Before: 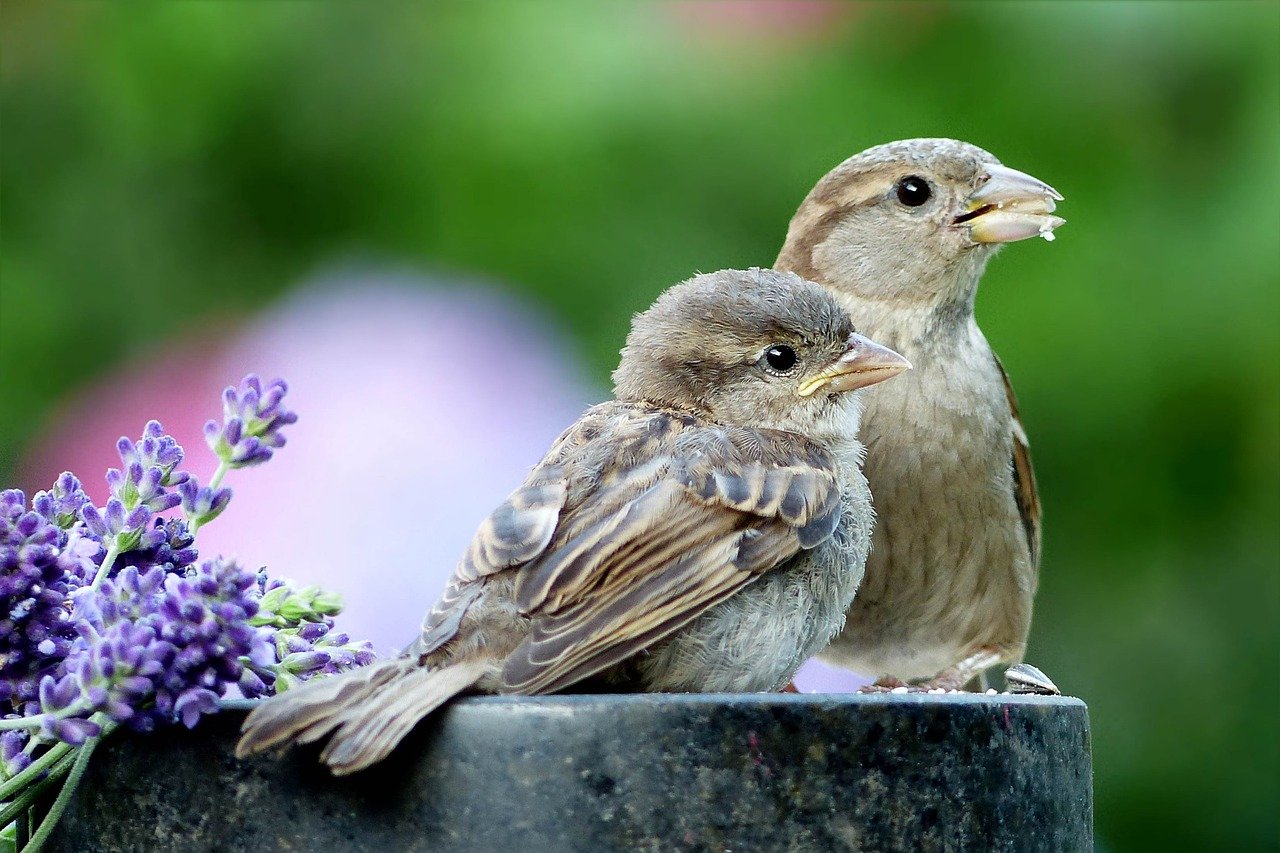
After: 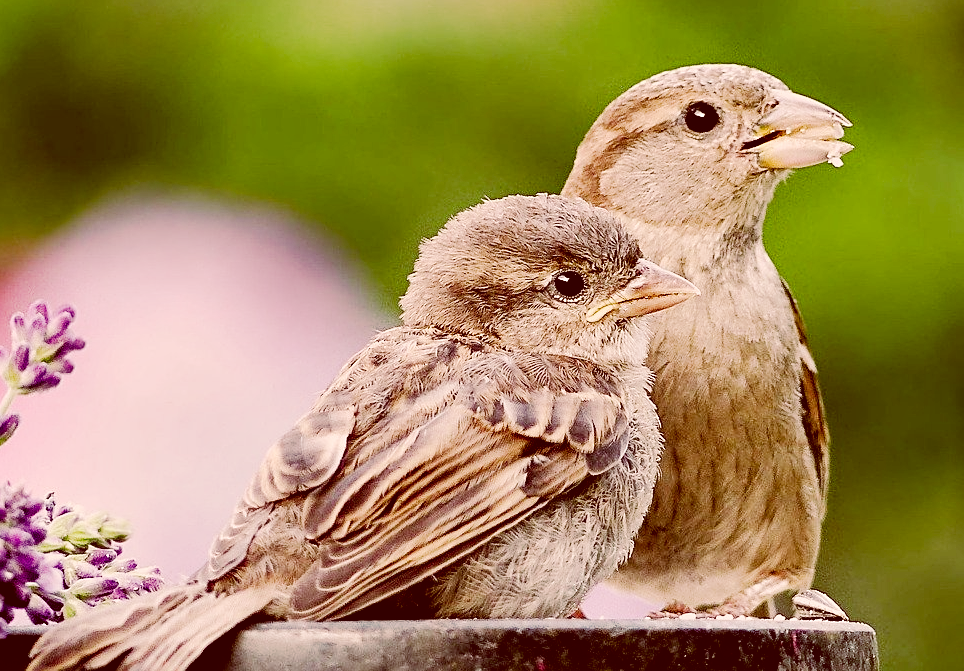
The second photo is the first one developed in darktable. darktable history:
crop: left 16.565%, top 8.716%, right 8.12%, bottom 12.516%
haze removal: compatibility mode true
tone curve: curves: ch0 [(0, 0.017) (0.091, 0.046) (0.298, 0.287) (0.439, 0.482) (0.64, 0.729) (0.785, 0.817) (0.995, 0.917)]; ch1 [(0, 0) (0.384, 0.365) (0.463, 0.447) (0.486, 0.474) (0.503, 0.497) (0.526, 0.52) (0.555, 0.564) (0.578, 0.595) (0.638, 0.644) (0.766, 0.773) (1, 1)]; ch2 [(0, 0) (0.374, 0.344) (0.449, 0.434) (0.501, 0.501) (0.528, 0.519) (0.569, 0.589) (0.61, 0.646) (0.666, 0.688) (1, 1)], preserve colors none
color correction: highlights a* 9.18, highlights b* 8.96, shadows a* 39.93, shadows b* 40, saturation 0.768
sharpen: on, module defaults
shadows and highlights: soften with gaussian
exposure: exposure 0.298 EV, compensate highlight preservation false
